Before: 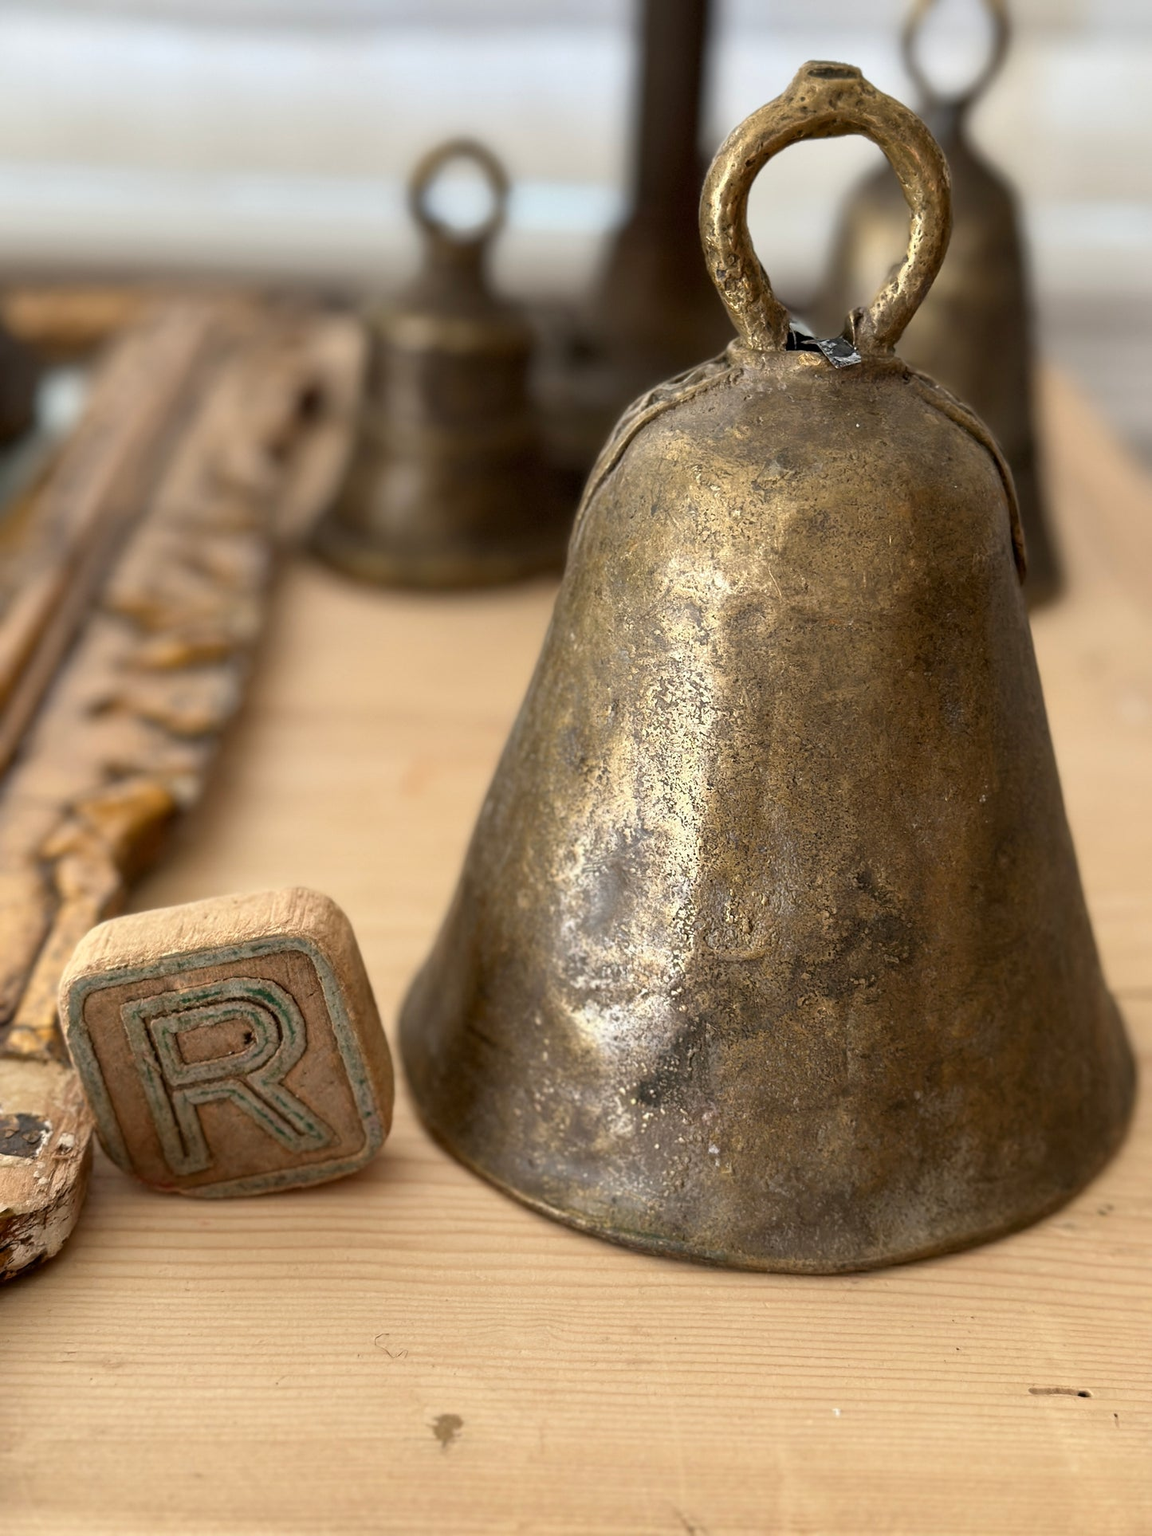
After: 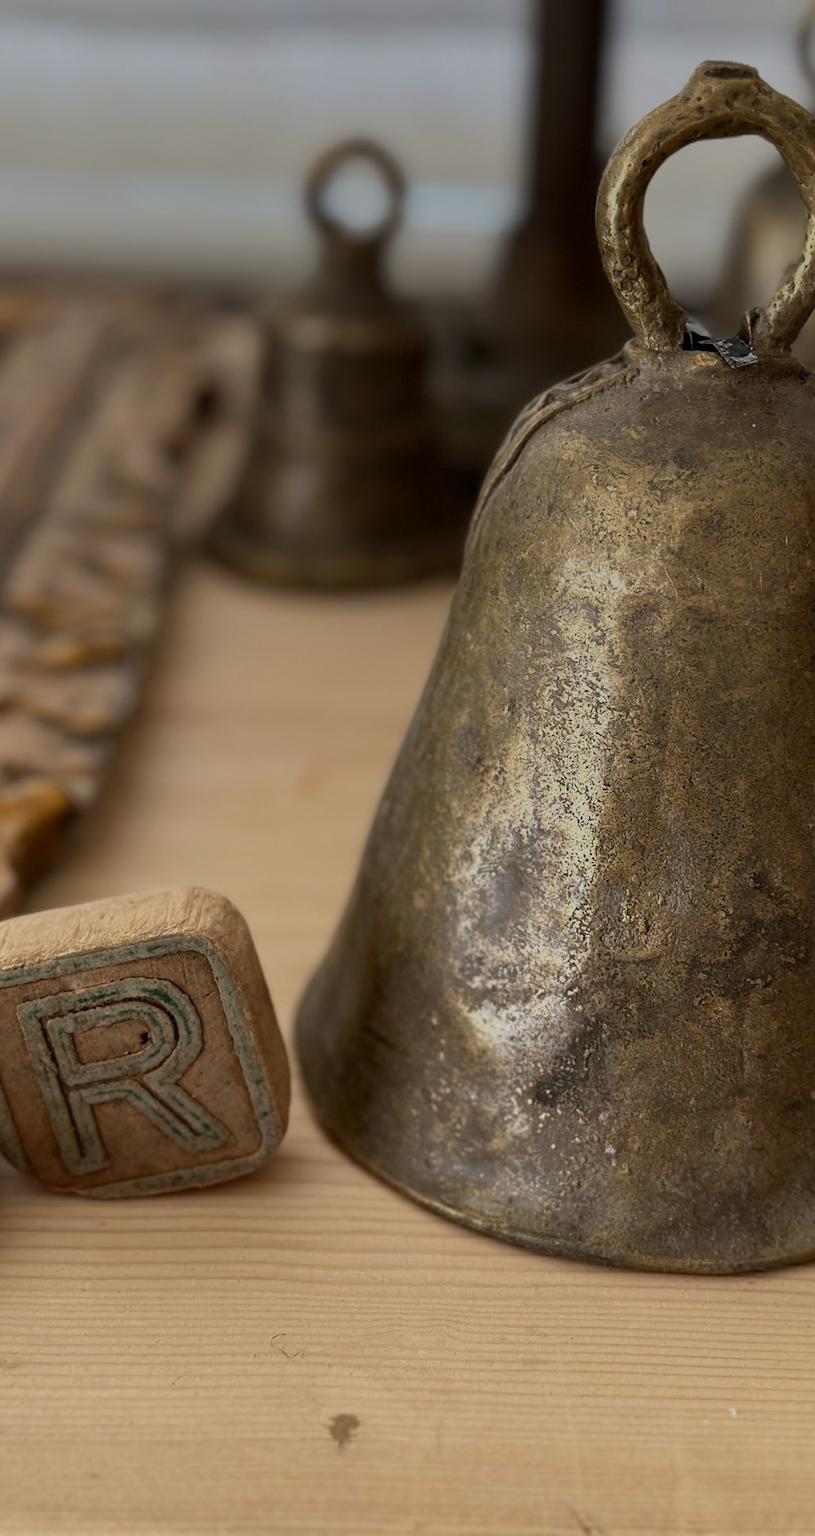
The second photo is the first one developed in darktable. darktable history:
exposure: exposure -0.582 EV, compensate highlight preservation false
crop and rotate: left 9.061%, right 20.142%
graduated density: on, module defaults
